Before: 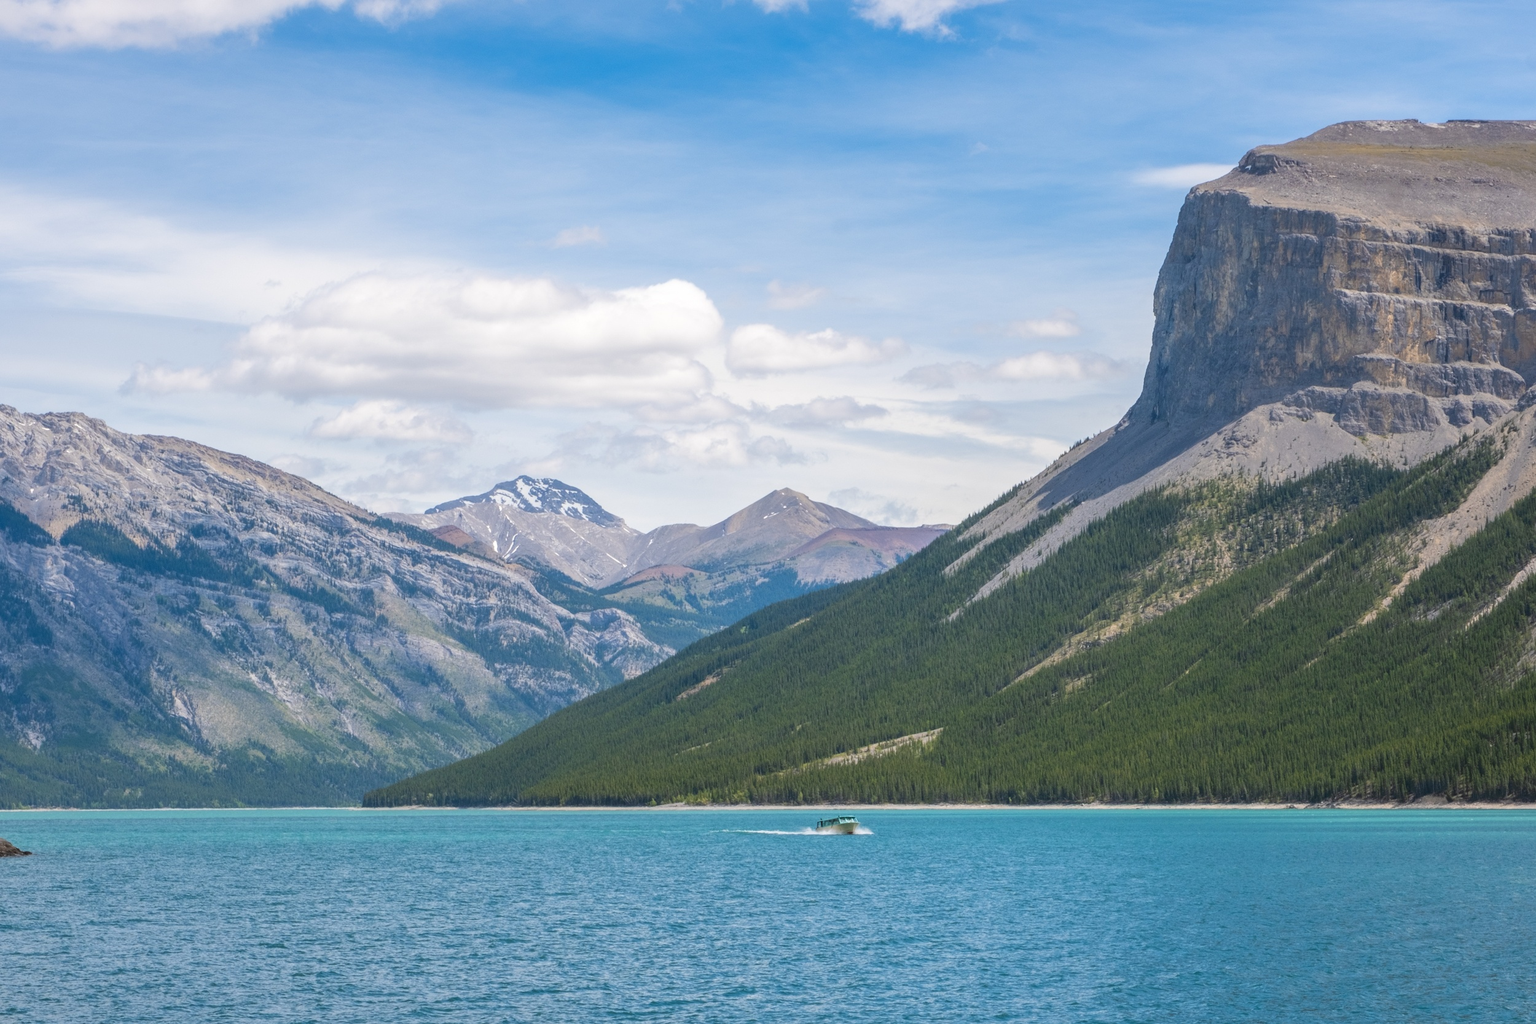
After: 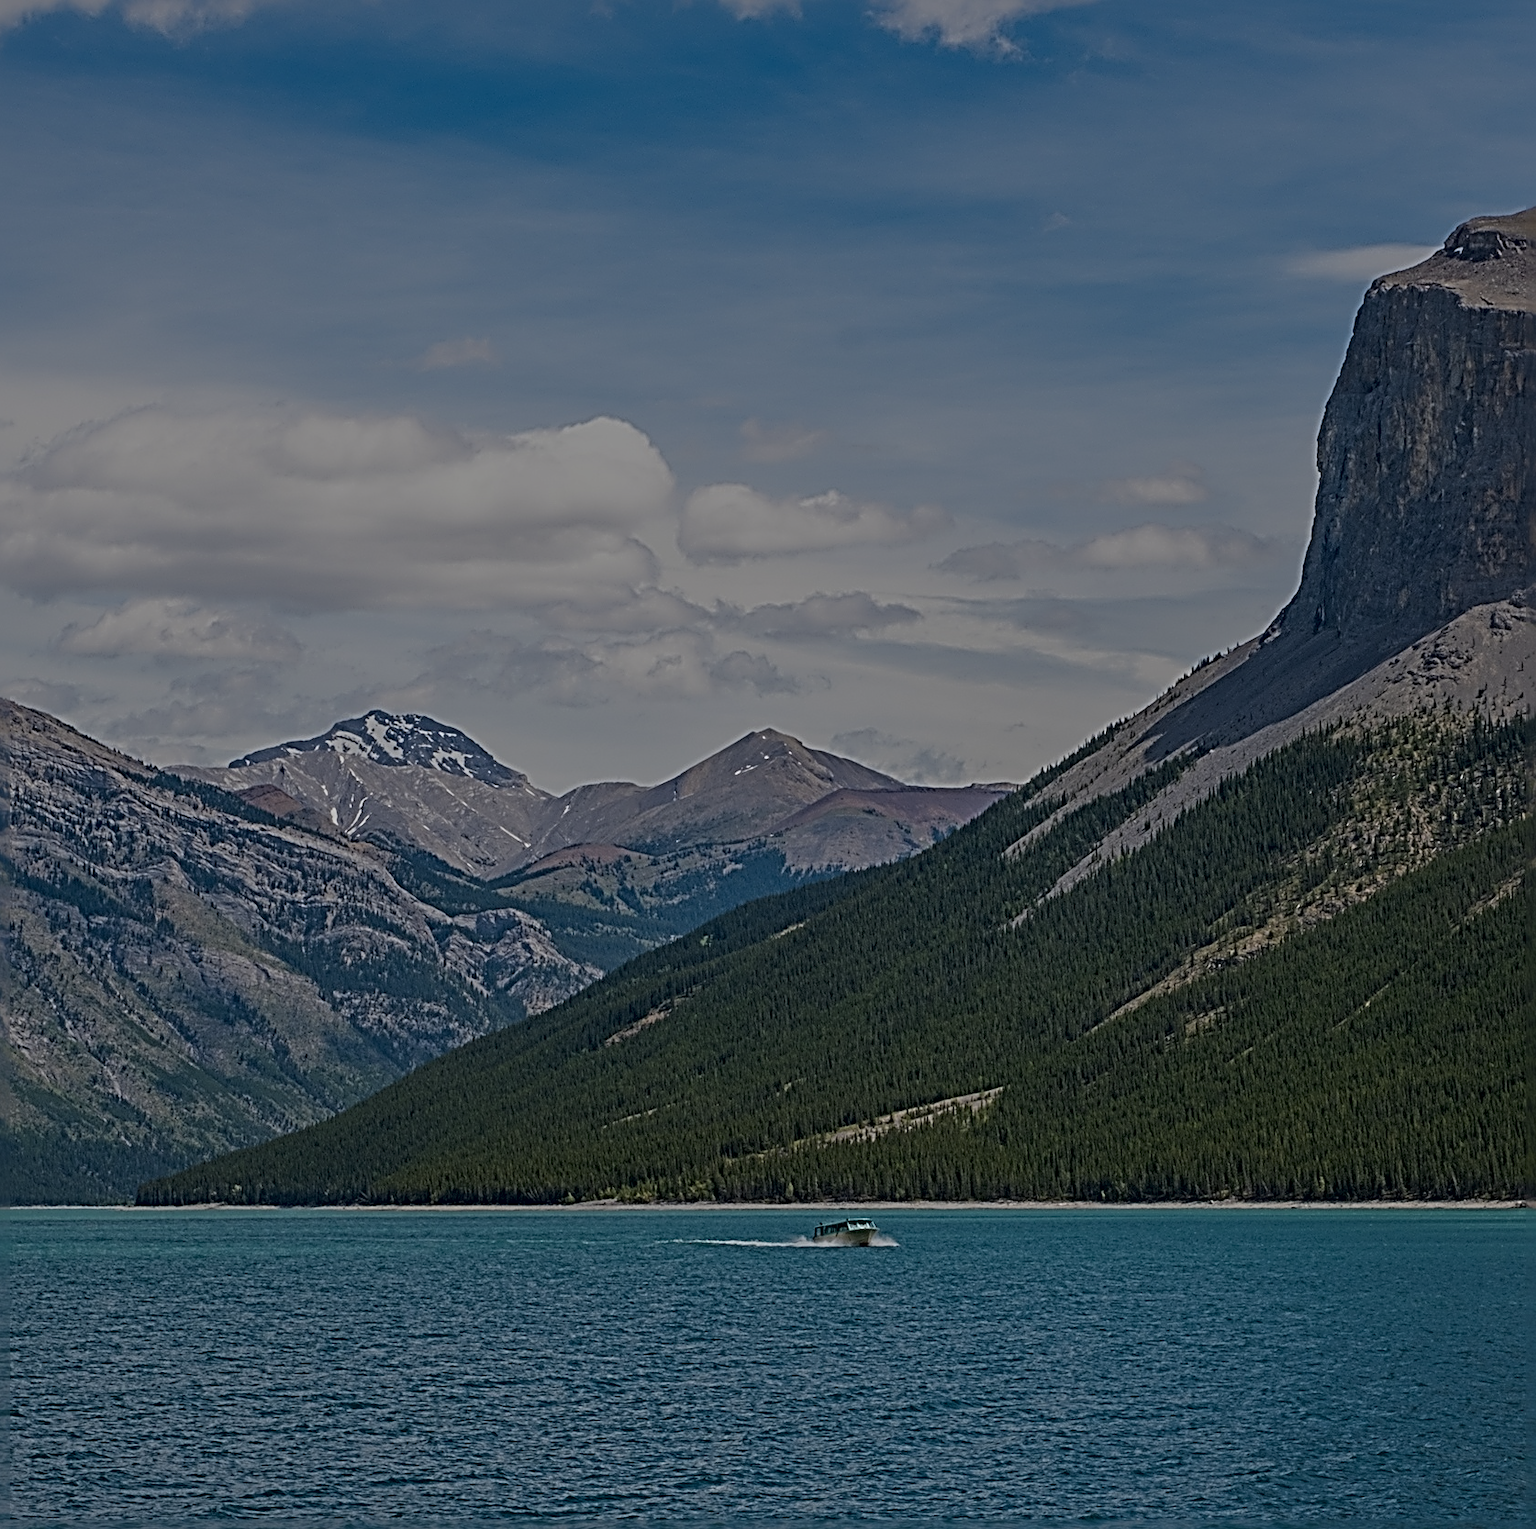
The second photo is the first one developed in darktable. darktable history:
sharpen: radius 4.045, amount 1.998
crop and rotate: left 17.728%, right 15.304%
exposure: exposure -1.944 EV, compensate highlight preservation false
local contrast: mode bilateral grid, contrast 20, coarseness 50, detail 119%, midtone range 0.2
